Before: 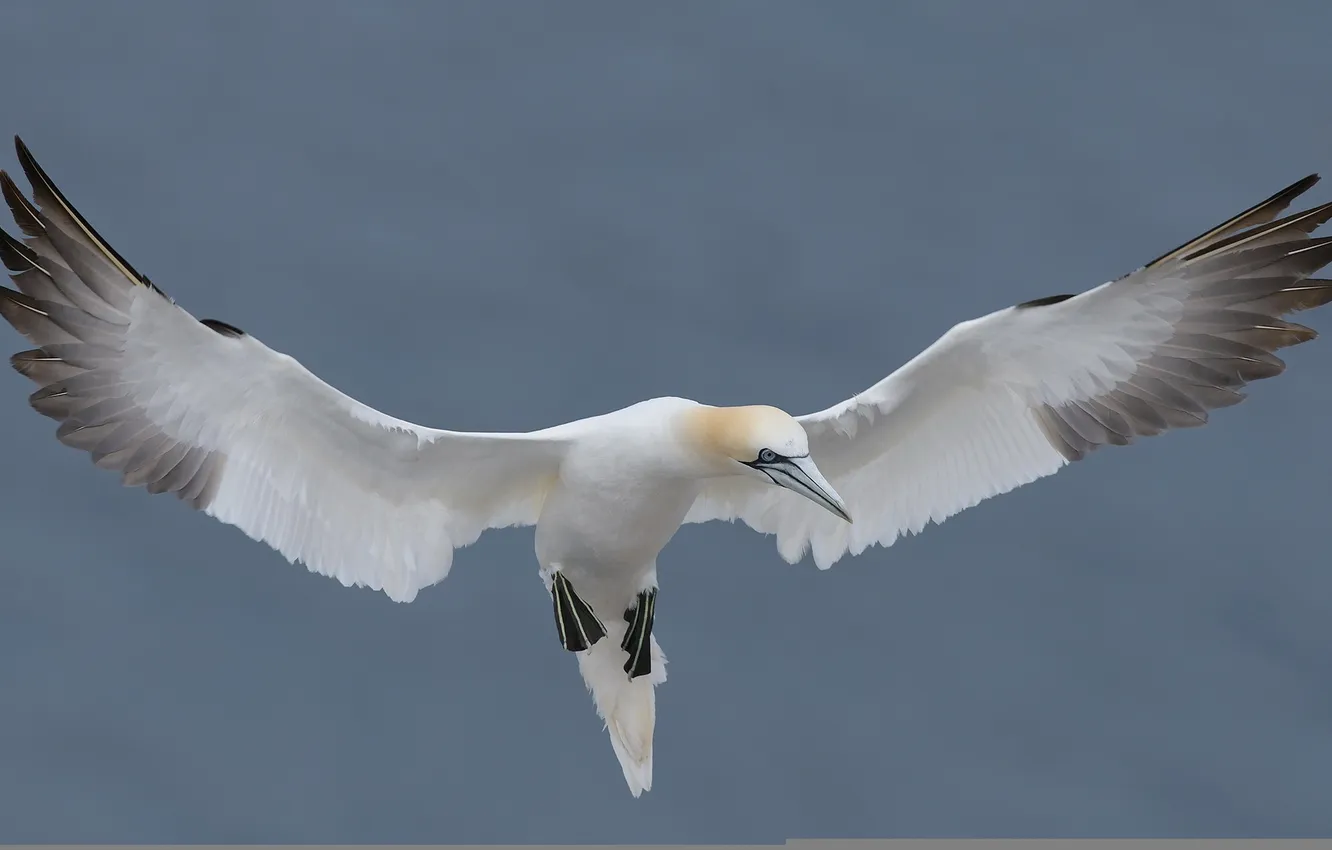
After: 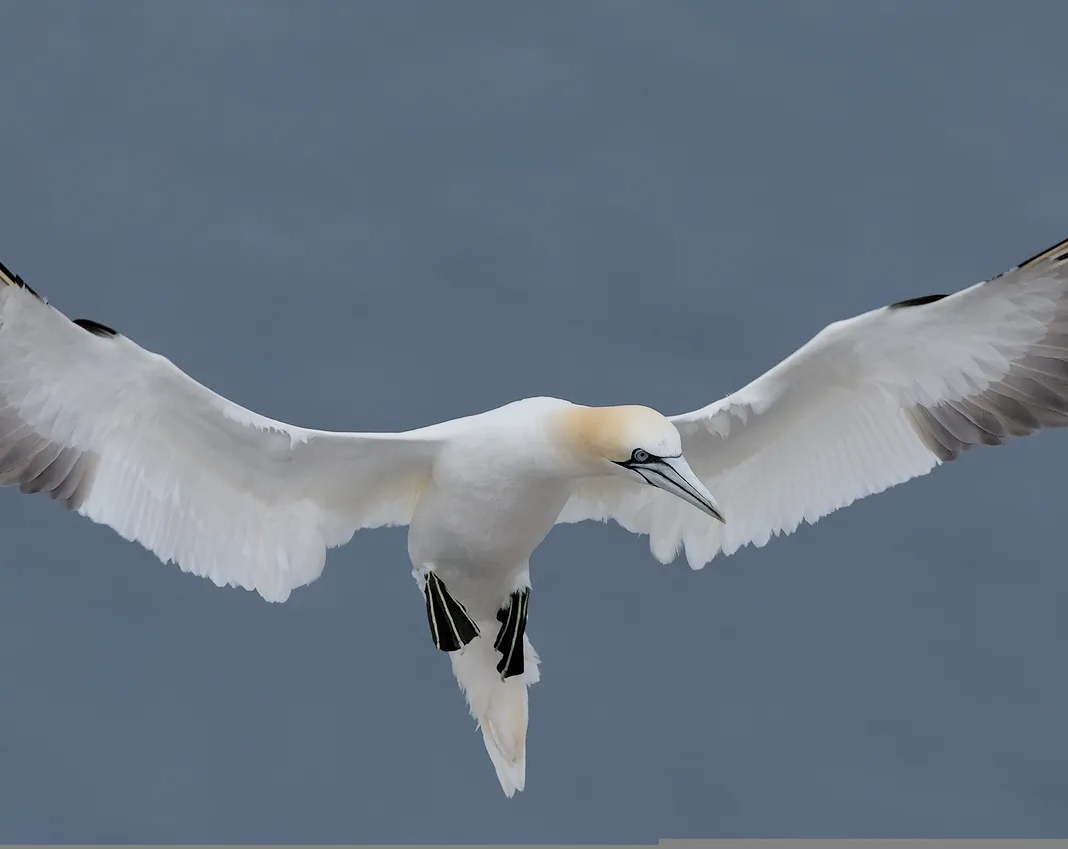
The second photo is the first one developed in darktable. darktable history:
crop and rotate: left 9.589%, right 10.16%
filmic rgb: black relative exposure -11.75 EV, white relative exposure 5.42 EV, hardness 4.48, latitude 50.06%, contrast 1.141
